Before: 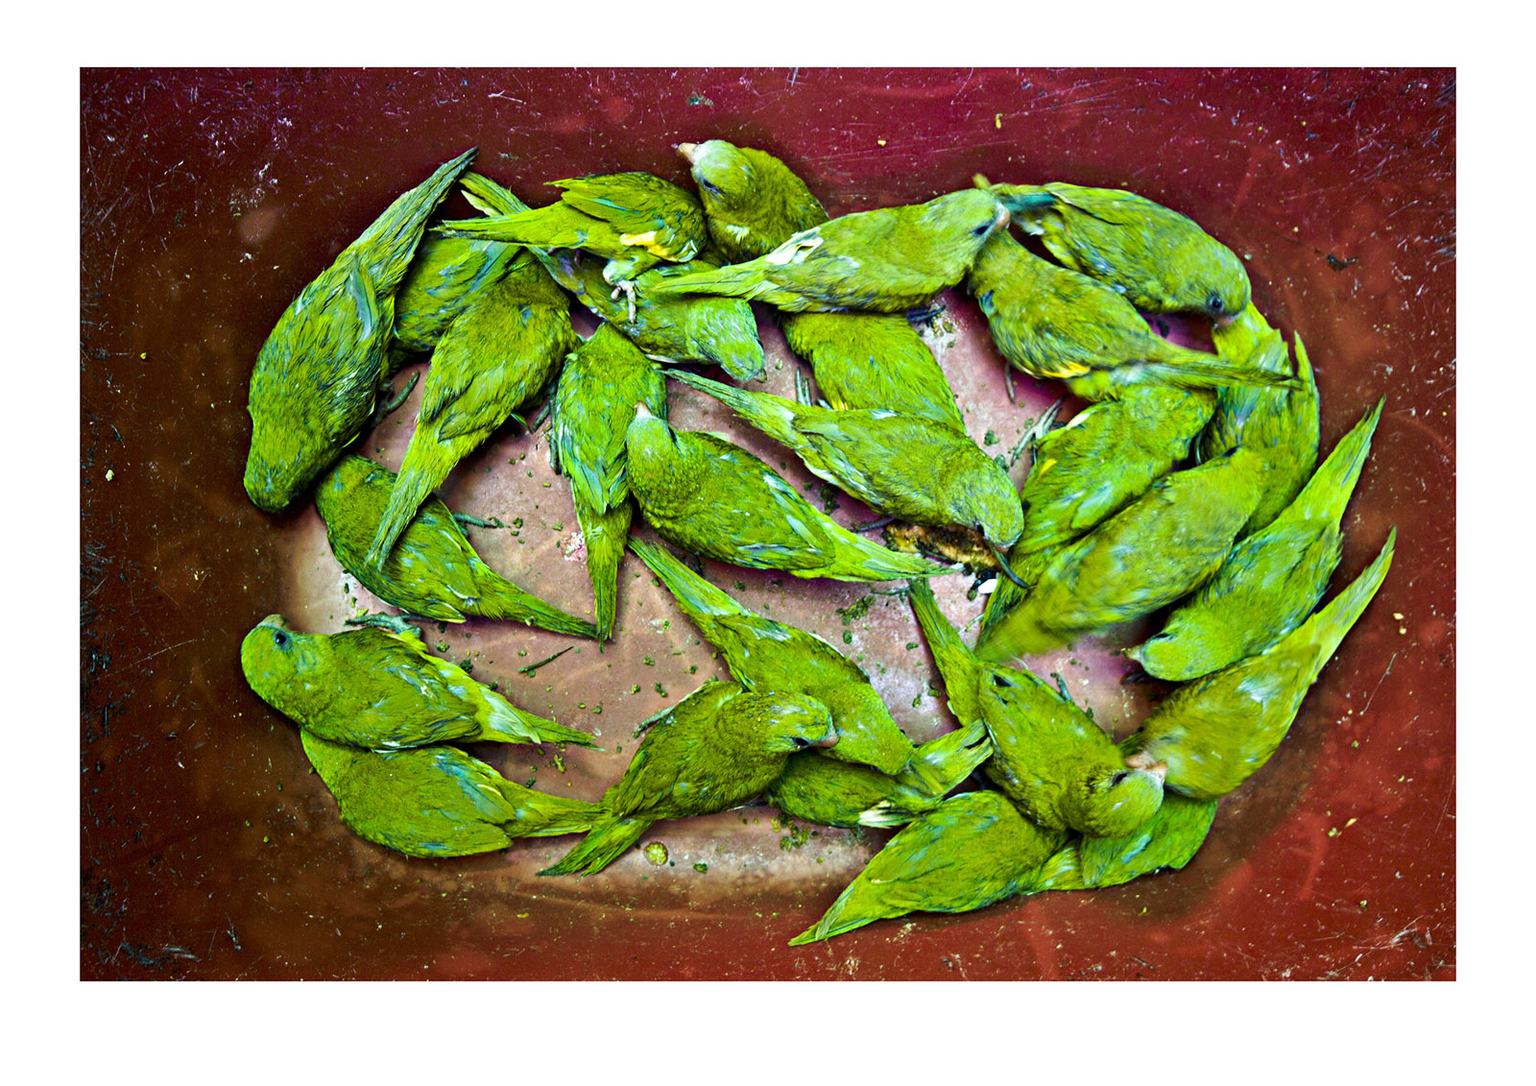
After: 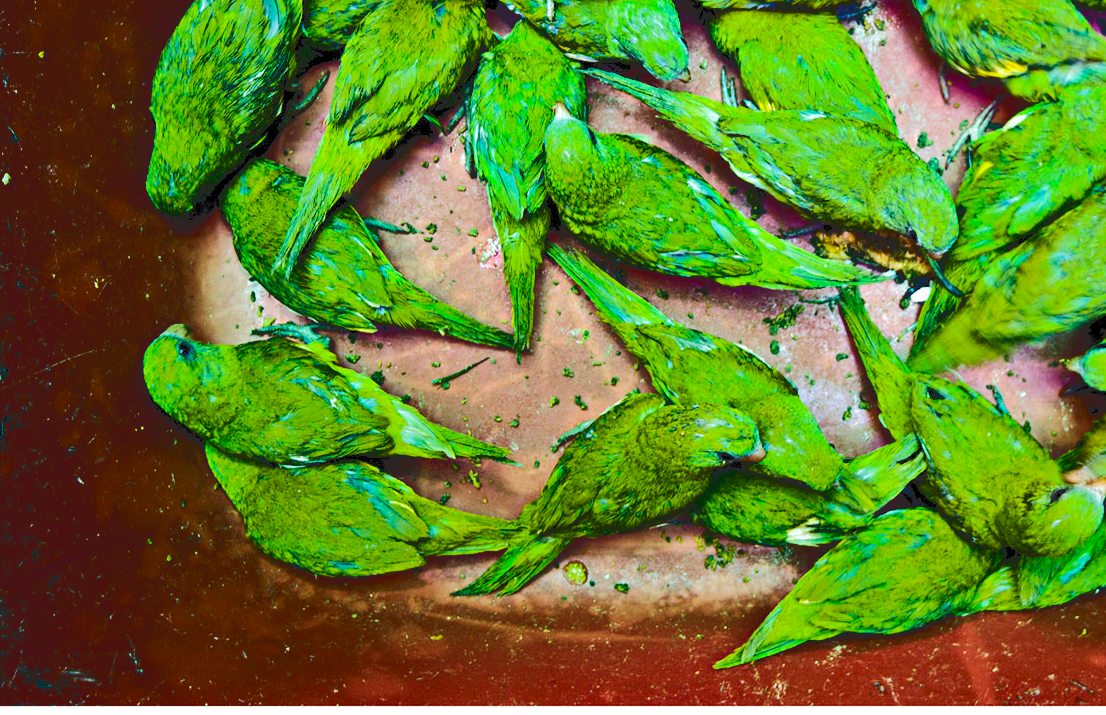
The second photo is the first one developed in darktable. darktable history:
crop: left 6.757%, top 27.974%, right 24.068%, bottom 8.789%
tone curve: curves: ch0 [(0, 0) (0.003, 0.15) (0.011, 0.151) (0.025, 0.15) (0.044, 0.15) (0.069, 0.151) (0.1, 0.153) (0.136, 0.16) (0.177, 0.183) (0.224, 0.21) (0.277, 0.253) (0.335, 0.309) (0.399, 0.389) (0.468, 0.479) (0.543, 0.58) (0.623, 0.677) (0.709, 0.747) (0.801, 0.808) (0.898, 0.87) (1, 1)], color space Lab, independent channels, preserve colors none
